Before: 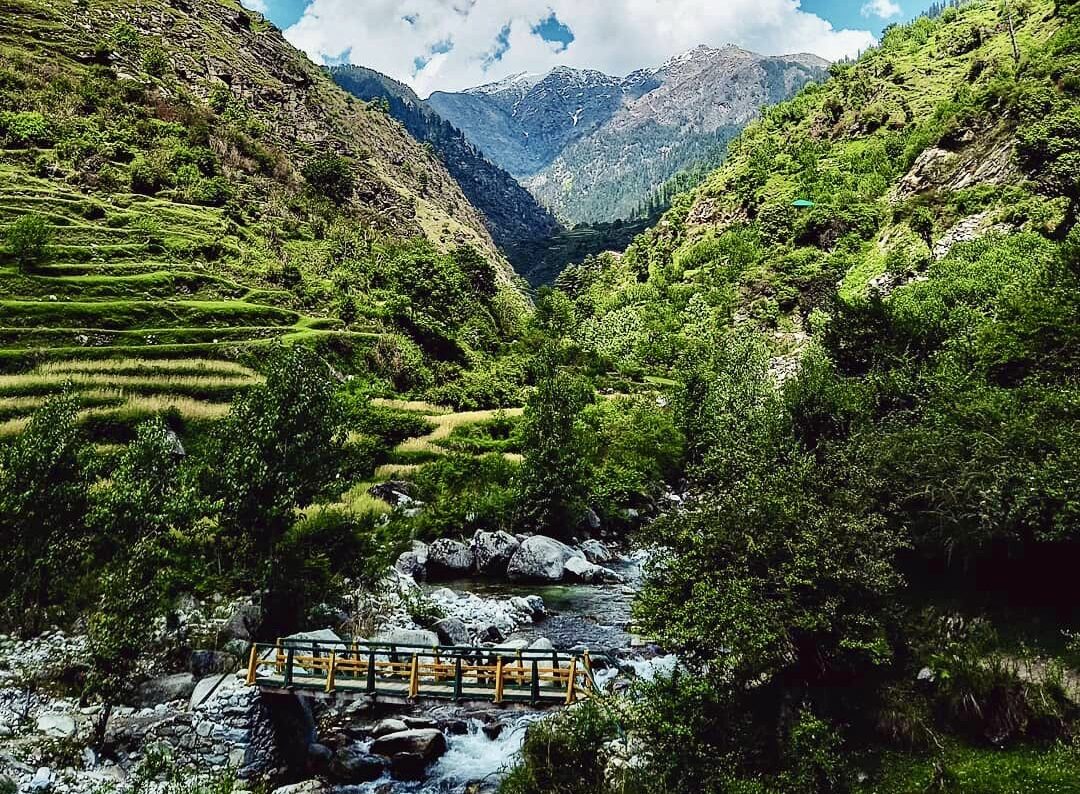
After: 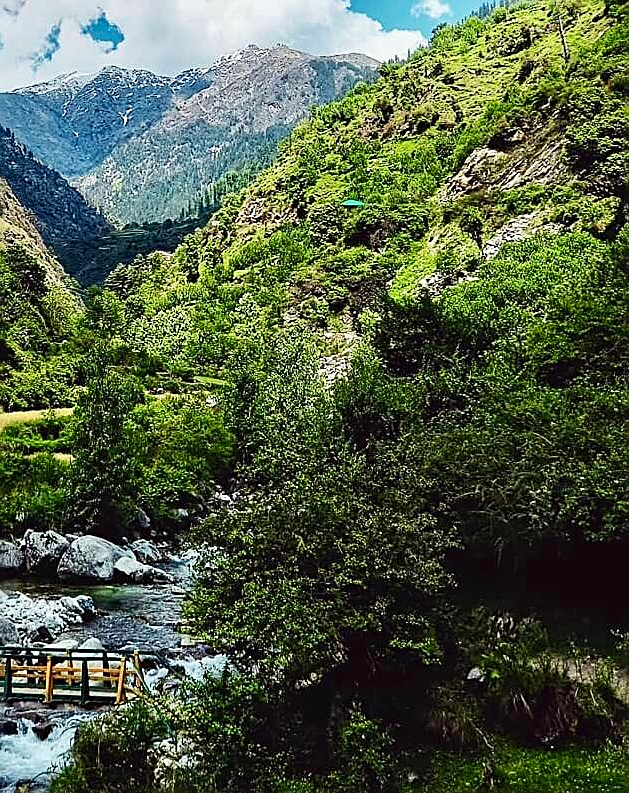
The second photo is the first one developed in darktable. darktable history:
crop: left 41.697%
sharpen: on, module defaults
